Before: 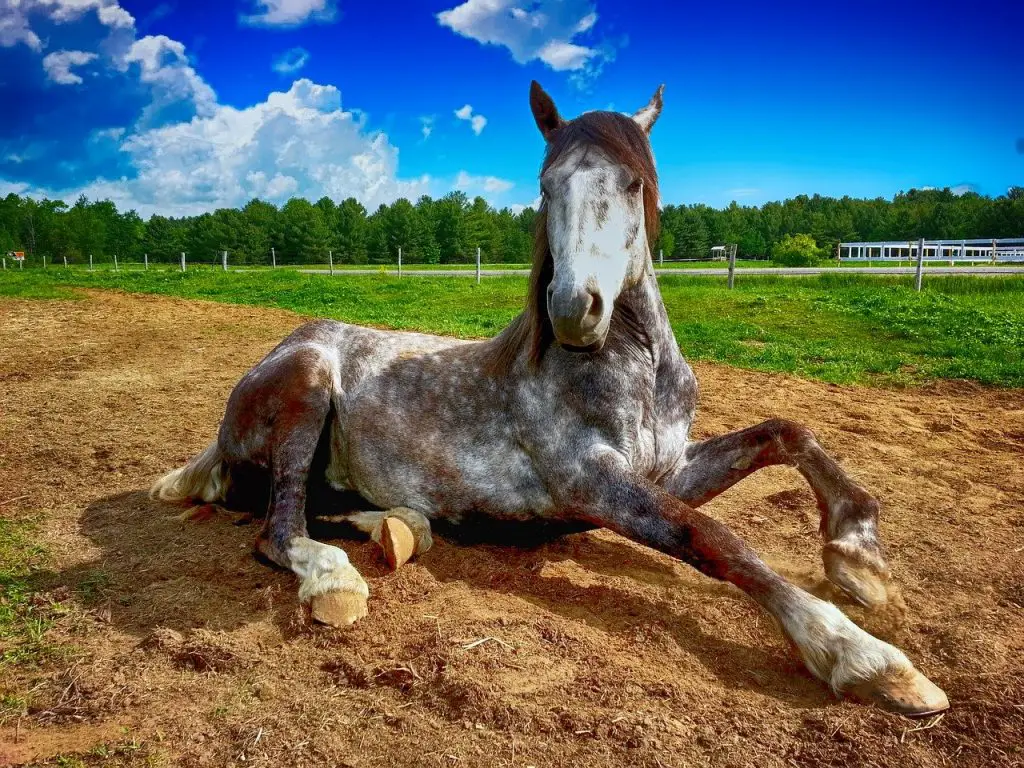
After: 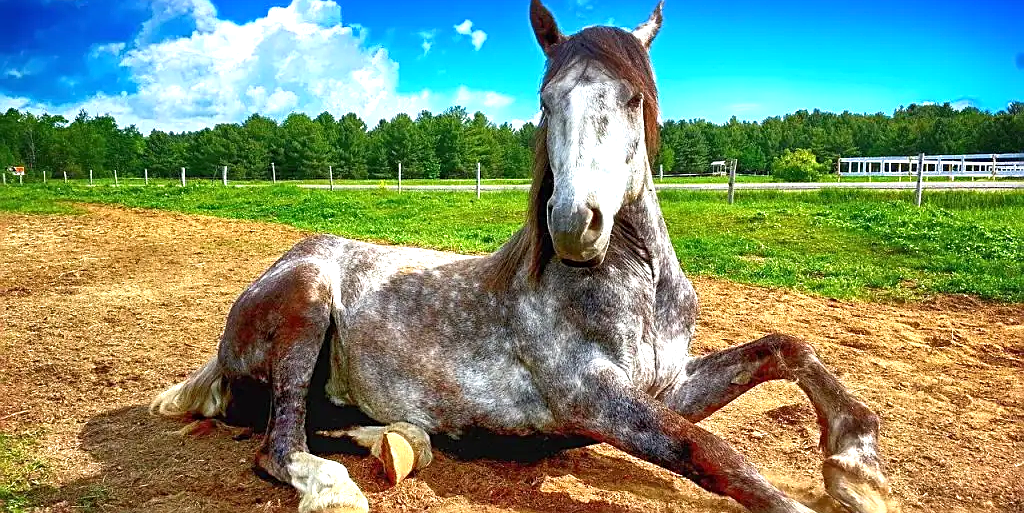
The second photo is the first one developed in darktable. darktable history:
sharpen: on, module defaults
exposure: black level correction 0, exposure 0.877 EV, compensate exposure bias true, compensate highlight preservation false
crop: top 11.18%, bottom 21.995%
